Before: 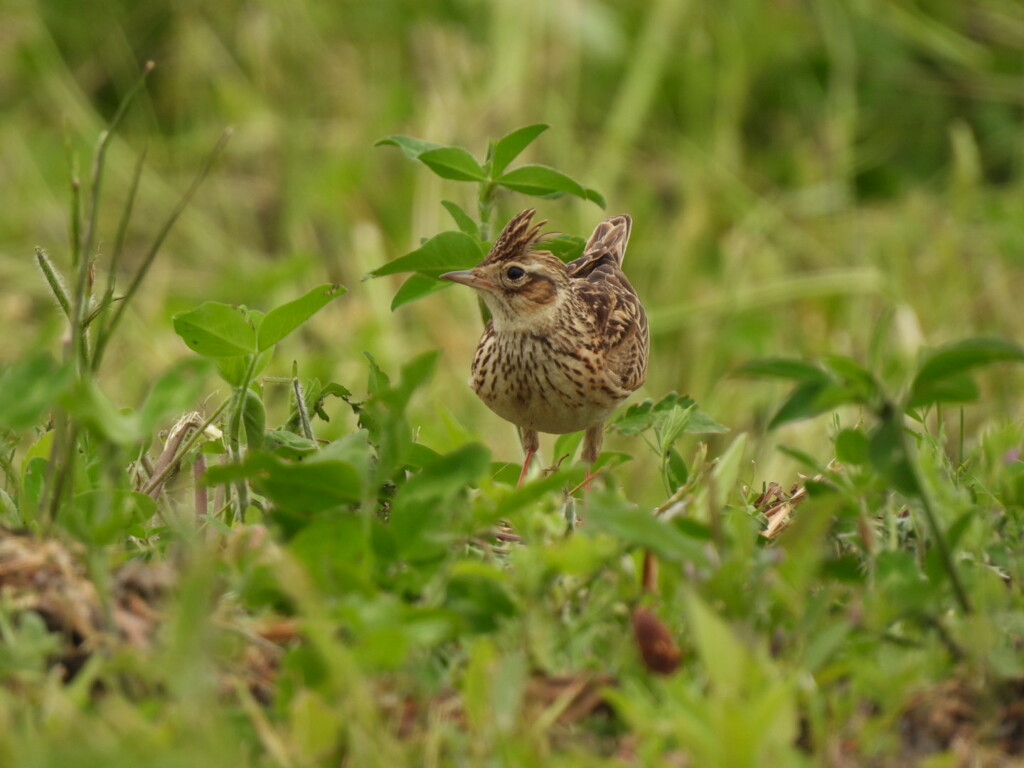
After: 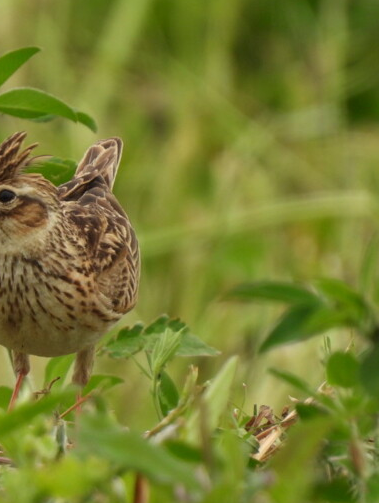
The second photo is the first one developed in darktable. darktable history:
crop and rotate: left 49.764%, top 10.122%, right 13.136%, bottom 24.277%
